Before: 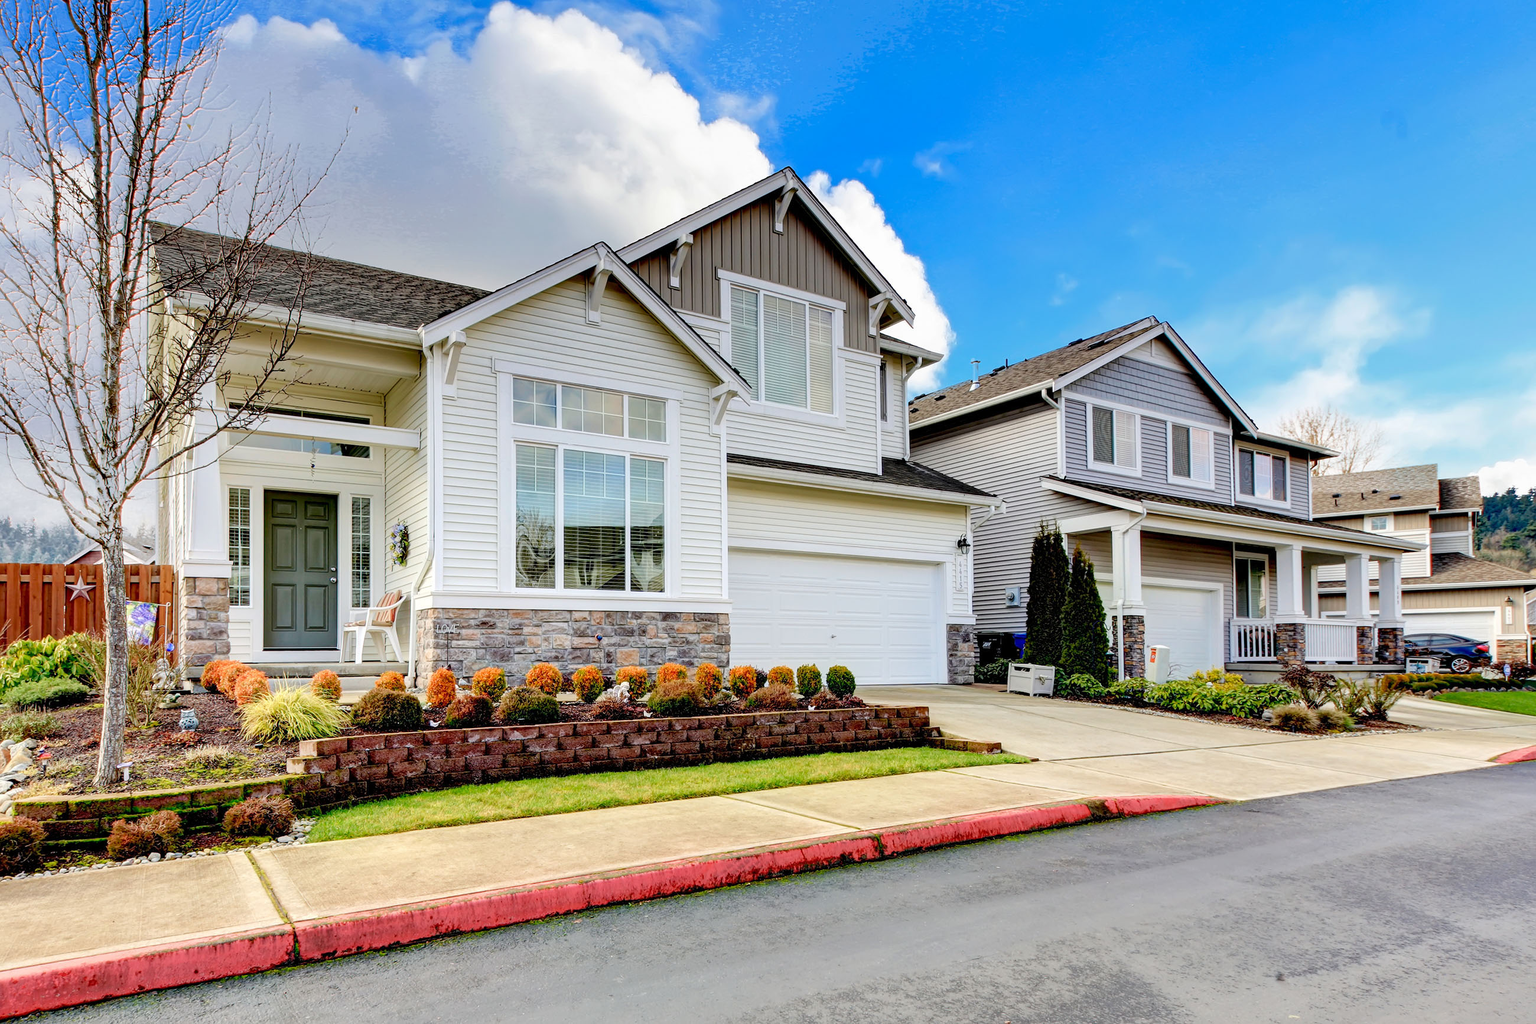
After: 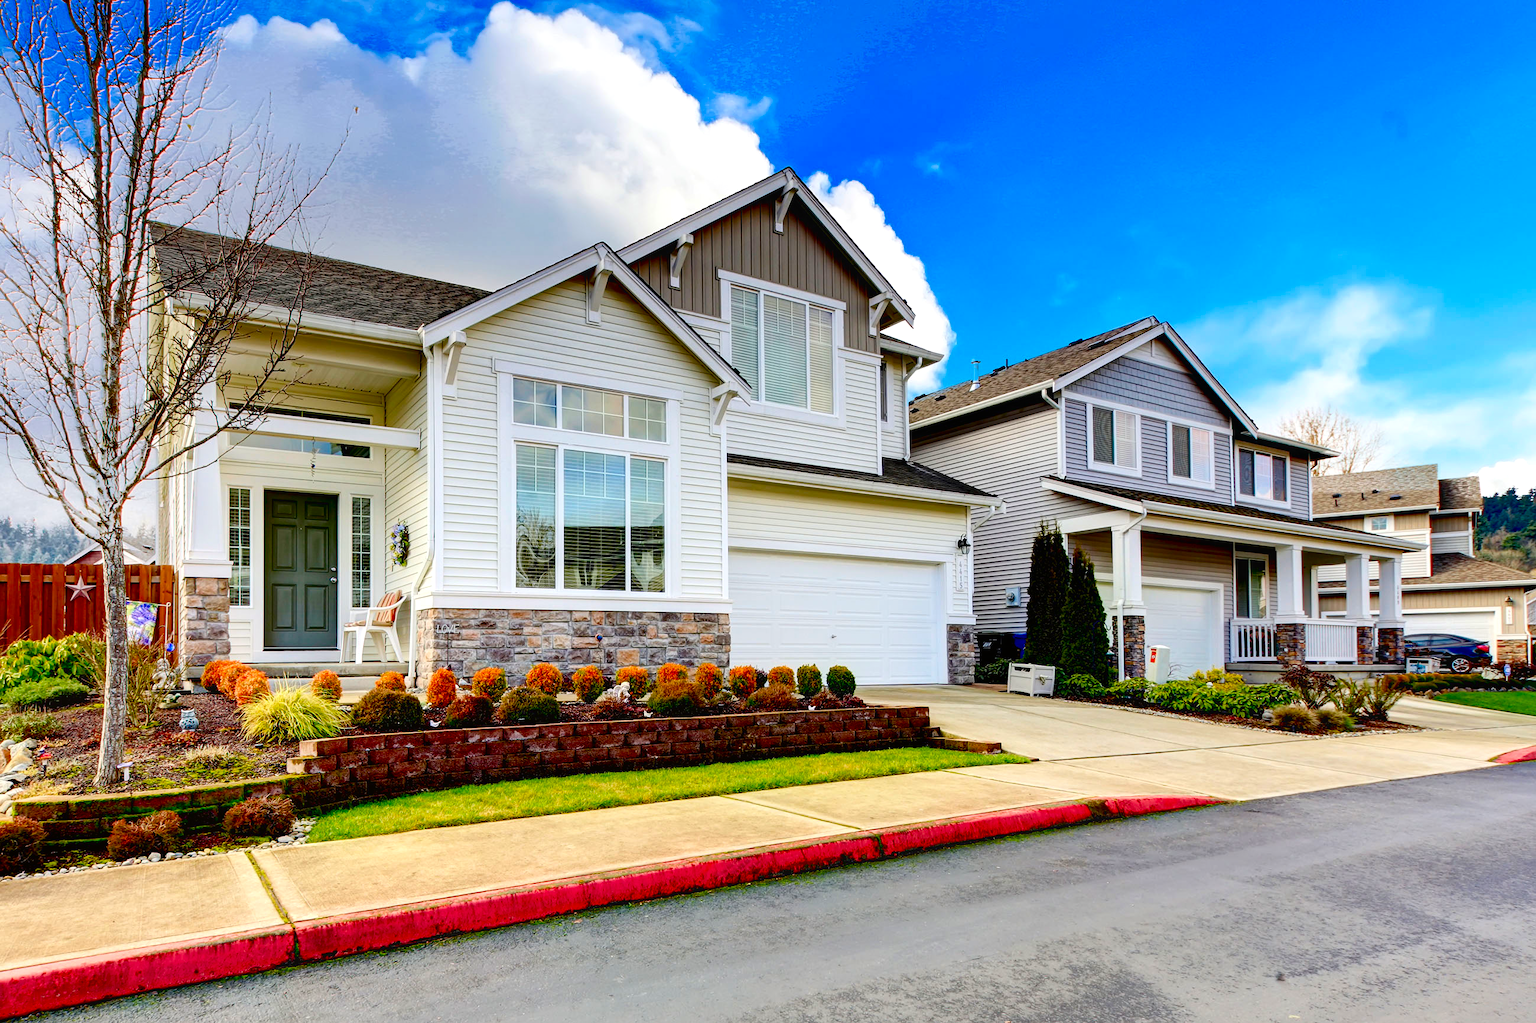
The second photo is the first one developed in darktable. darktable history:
contrast equalizer: octaves 7, y [[0.6 ×6], [0.55 ×6], [0 ×6], [0 ×6], [0 ×6]], mix -0.3
color balance rgb: linear chroma grading › shadows 16%, perceptual saturation grading › global saturation 8%, perceptual saturation grading › shadows 4%, perceptual brilliance grading › global brilliance 2%, perceptual brilliance grading › highlights 8%, perceptual brilliance grading › shadows -4%, global vibrance 16%, saturation formula JzAzBz (2021)
contrast brightness saturation: contrast 0.12, brightness -0.12, saturation 0.2
